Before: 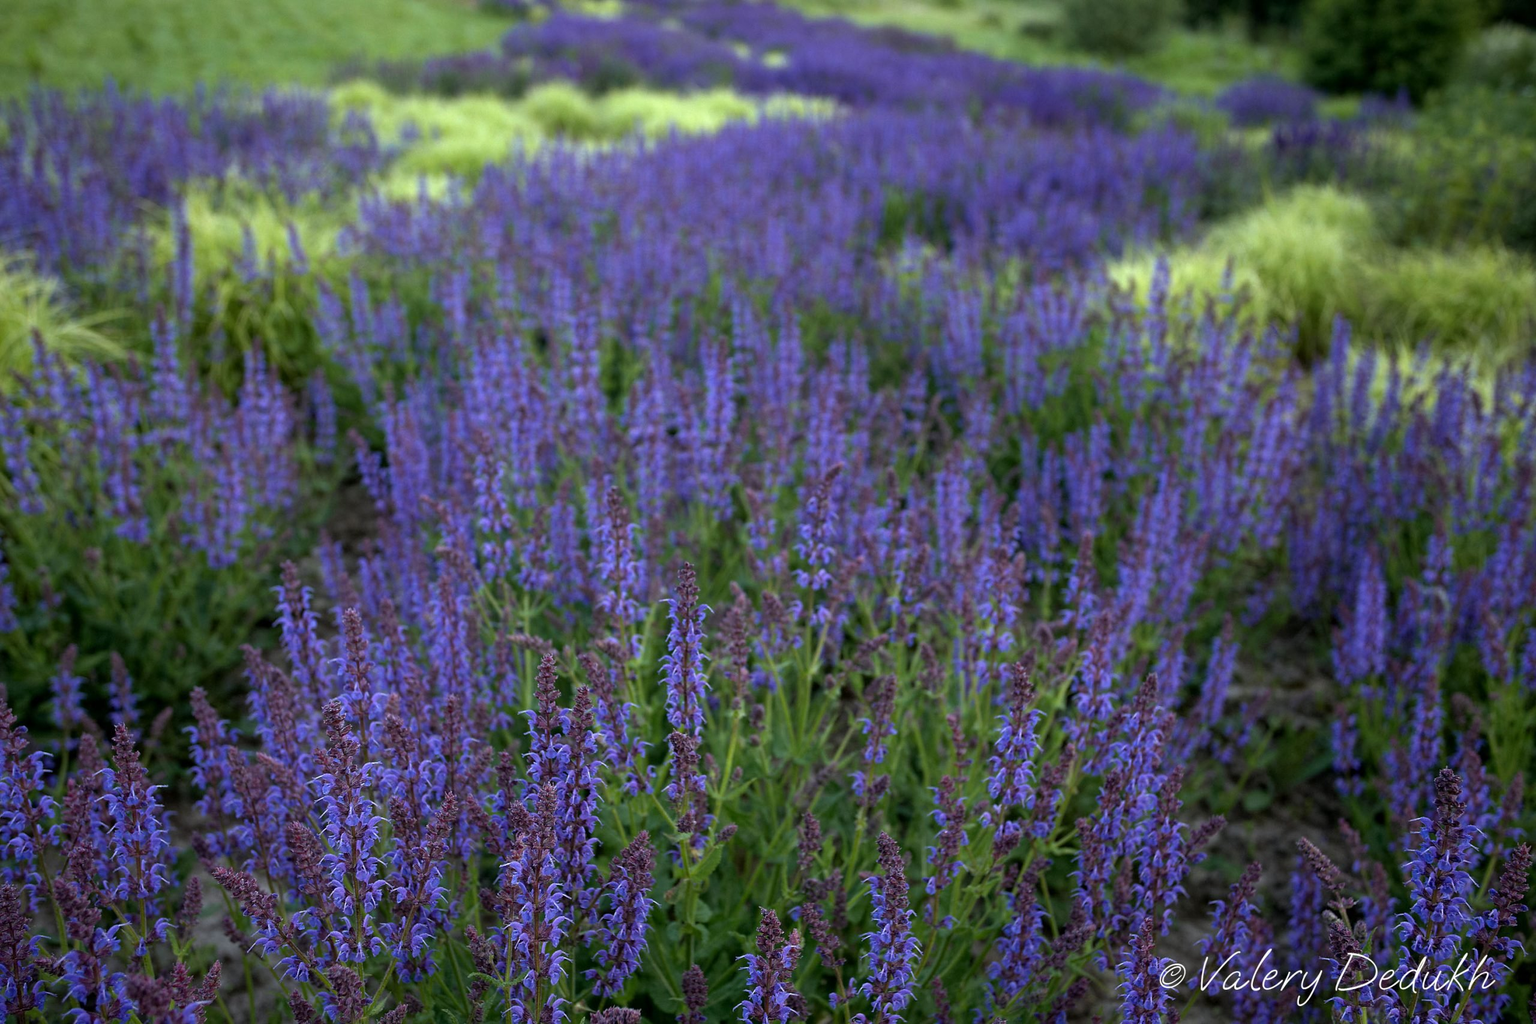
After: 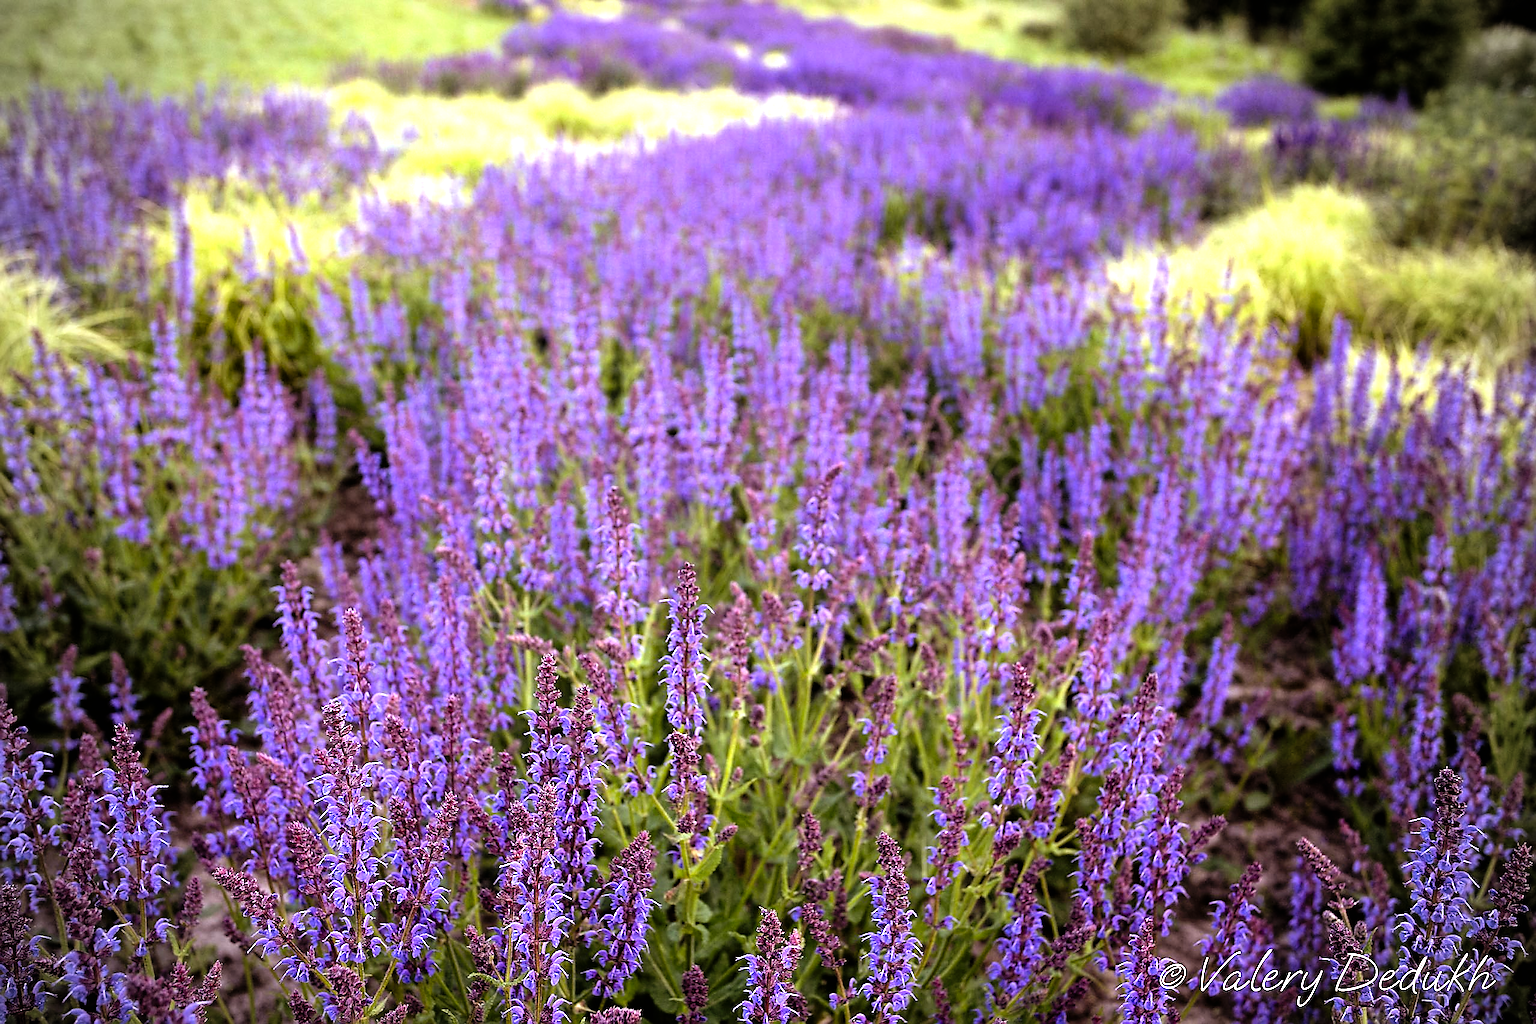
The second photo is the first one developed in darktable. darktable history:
rotate and perspective: crop left 0, crop top 0
levels: levels [0, 0.281, 0.562]
filmic rgb: black relative exposure -7.65 EV, white relative exposure 4.56 EV, hardness 3.61
sharpen: radius 1.4, amount 1.25, threshold 0.7
vignetting: on, module defaults
exposure: exposure -0.492 EV, compensate highlight preservation false
rgb levels: mode RGB, independent channels, levels [[0, 0.474, 1], [0, 0.5, 1], [0, 0.5, 1]]
